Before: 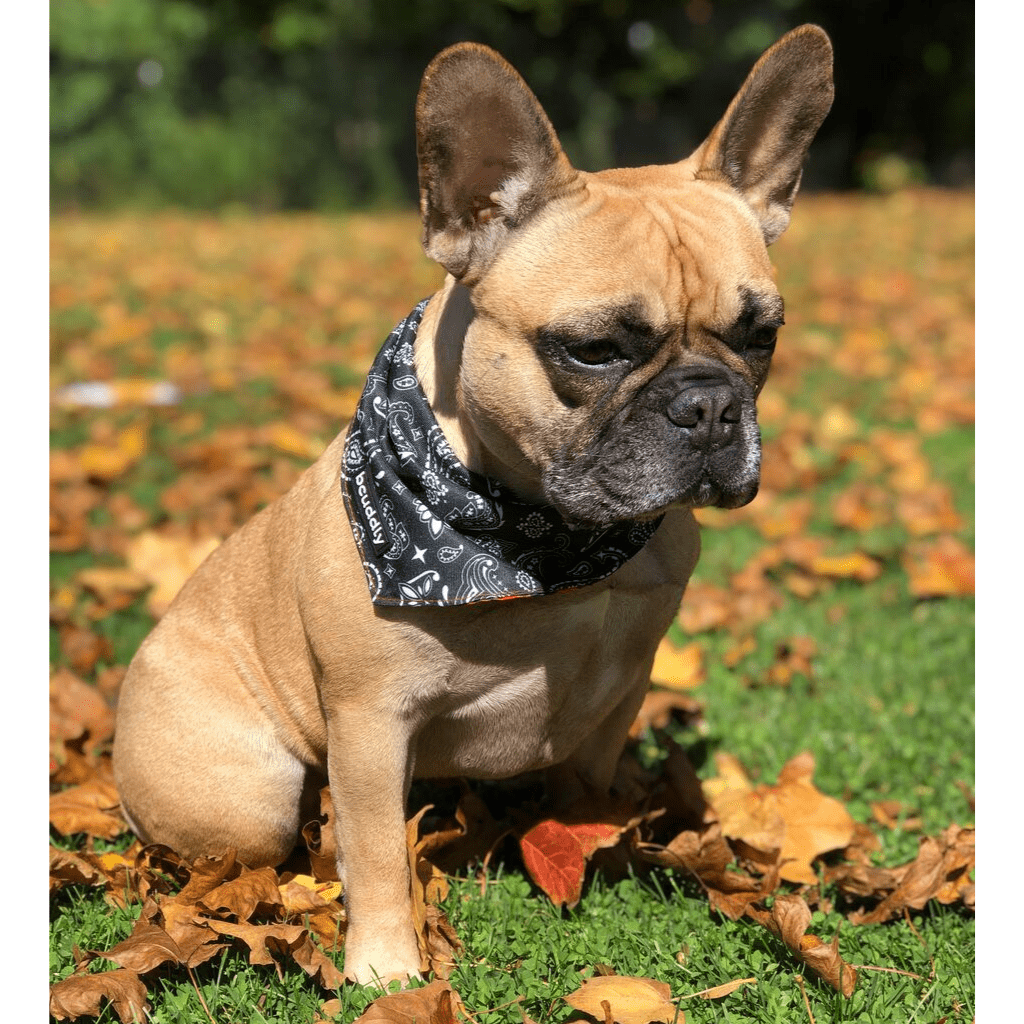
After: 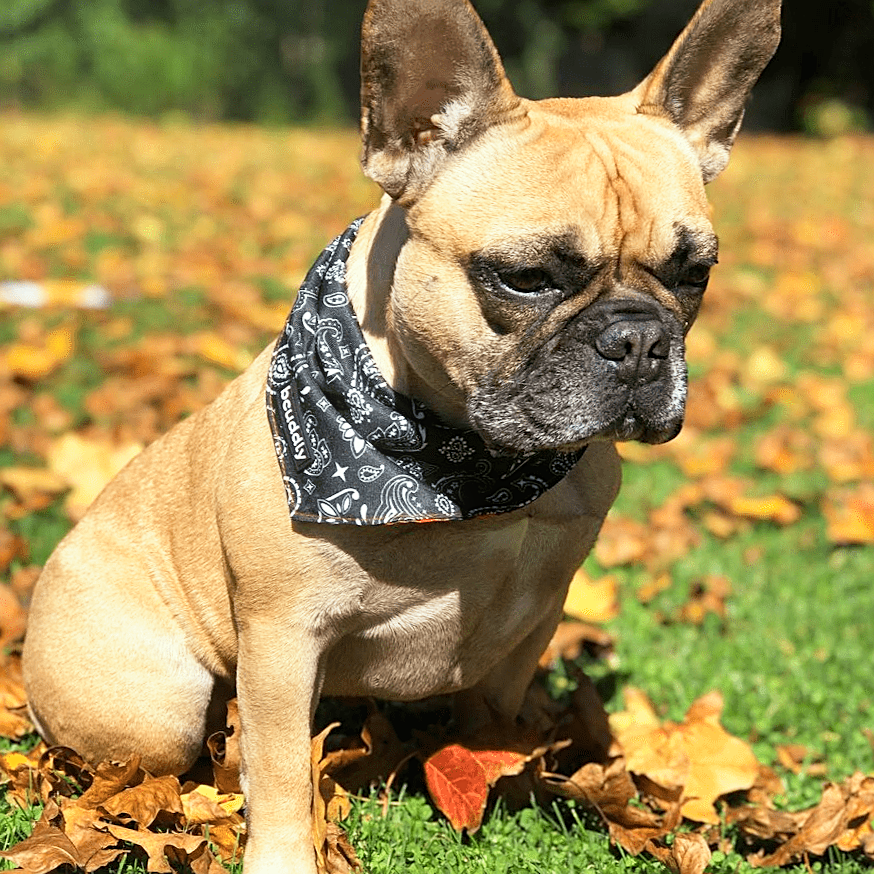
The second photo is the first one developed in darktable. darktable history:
bloom: size 3%, threshold 100%, strength 0%
sharpen: on, module defaults
crop and rotate: angle -3.27°, left 5.211%, top 5.211%, right 4.607%, bottom 4.607%
base curve: curves: ch0 [(0, 0) (0.579, 0.807) (1, 1)], preserve colors none
color correction: highlights a* -2.68, highlights b* 2.57
